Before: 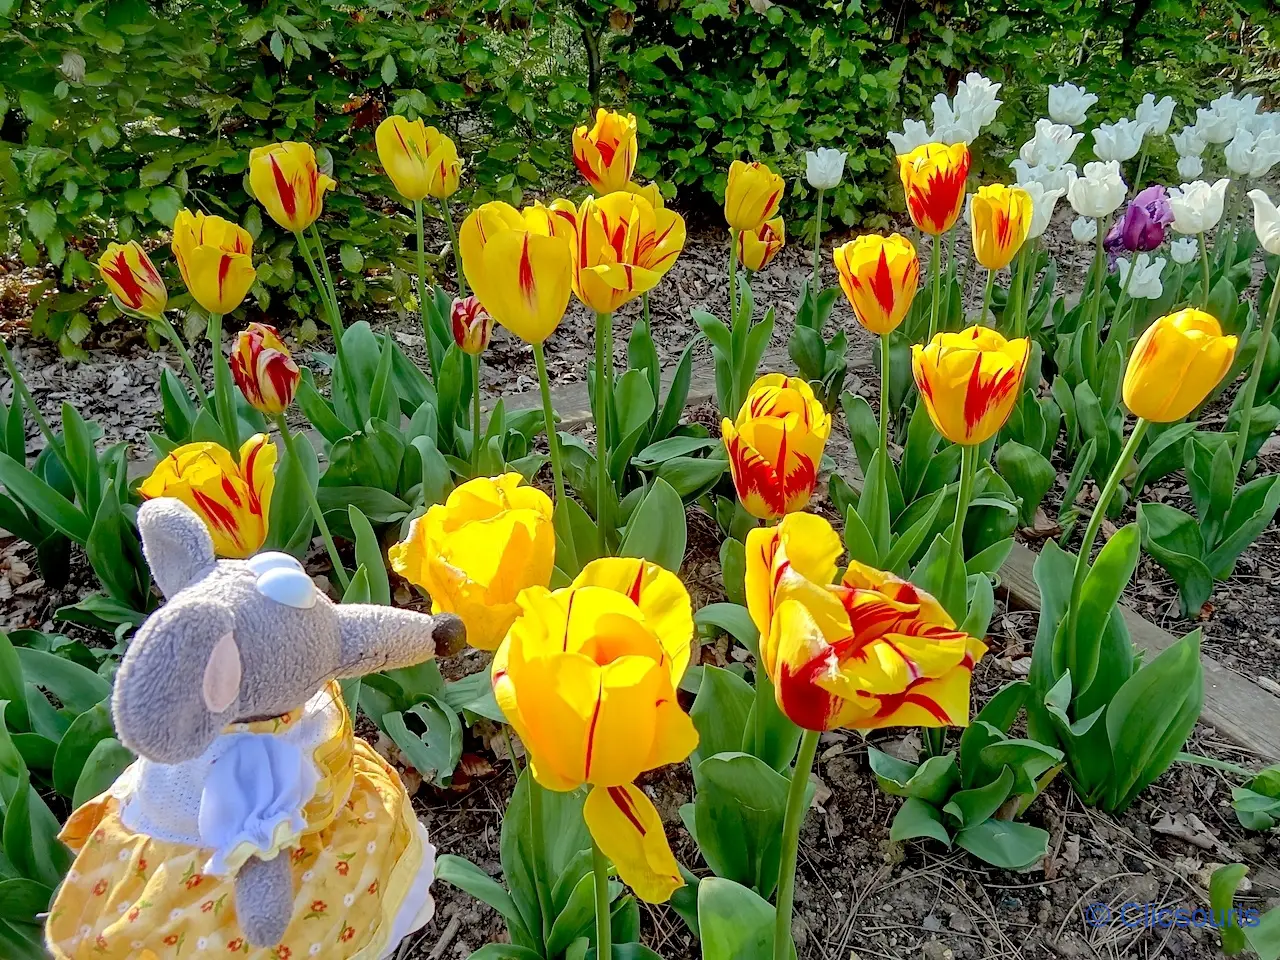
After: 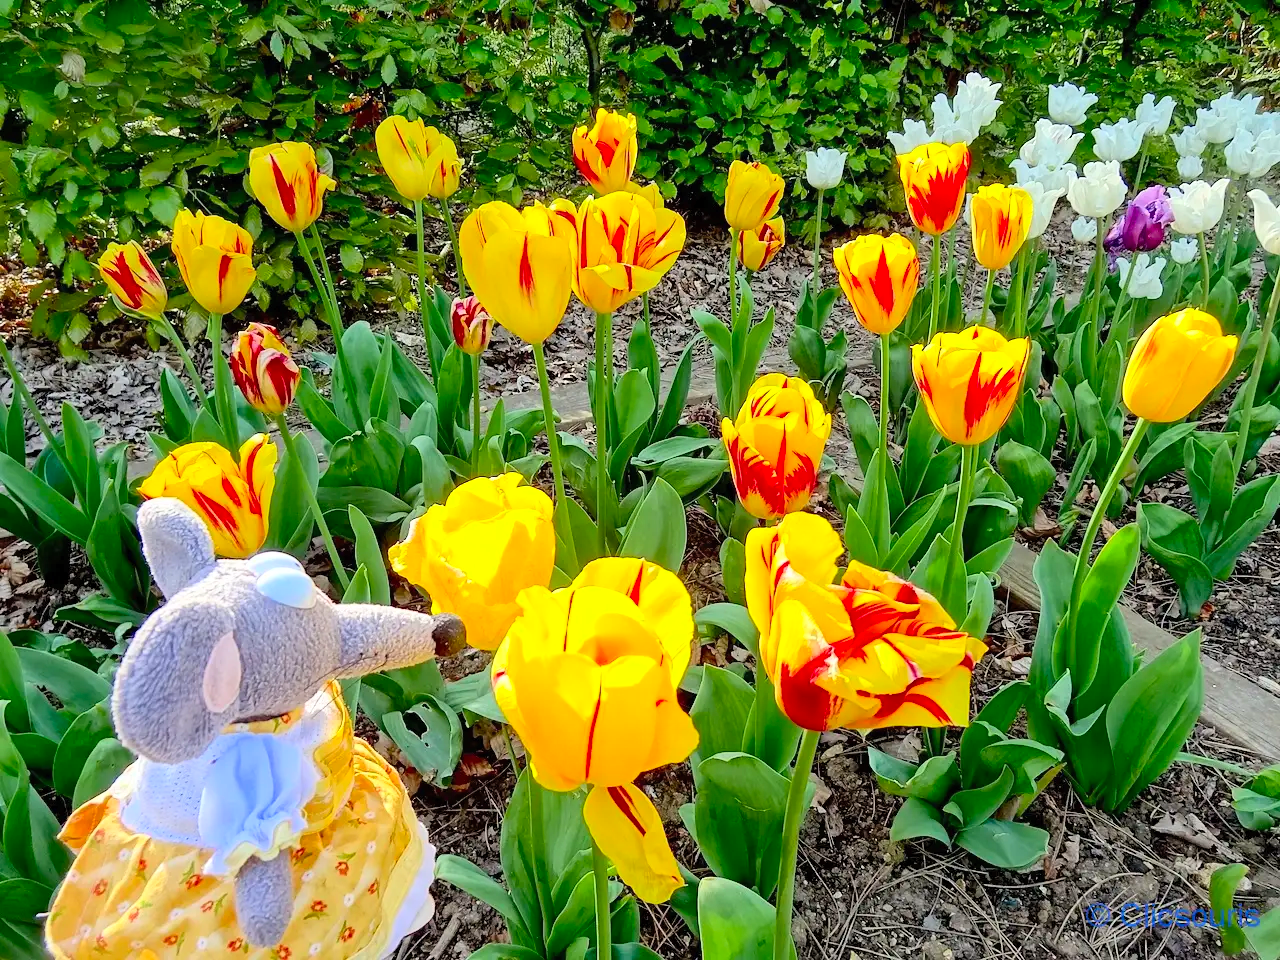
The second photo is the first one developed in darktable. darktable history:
color correction: saturation 1.11
contrast brightness saturation: contrast 0.2, brightness 0.16, saturation 0.22
